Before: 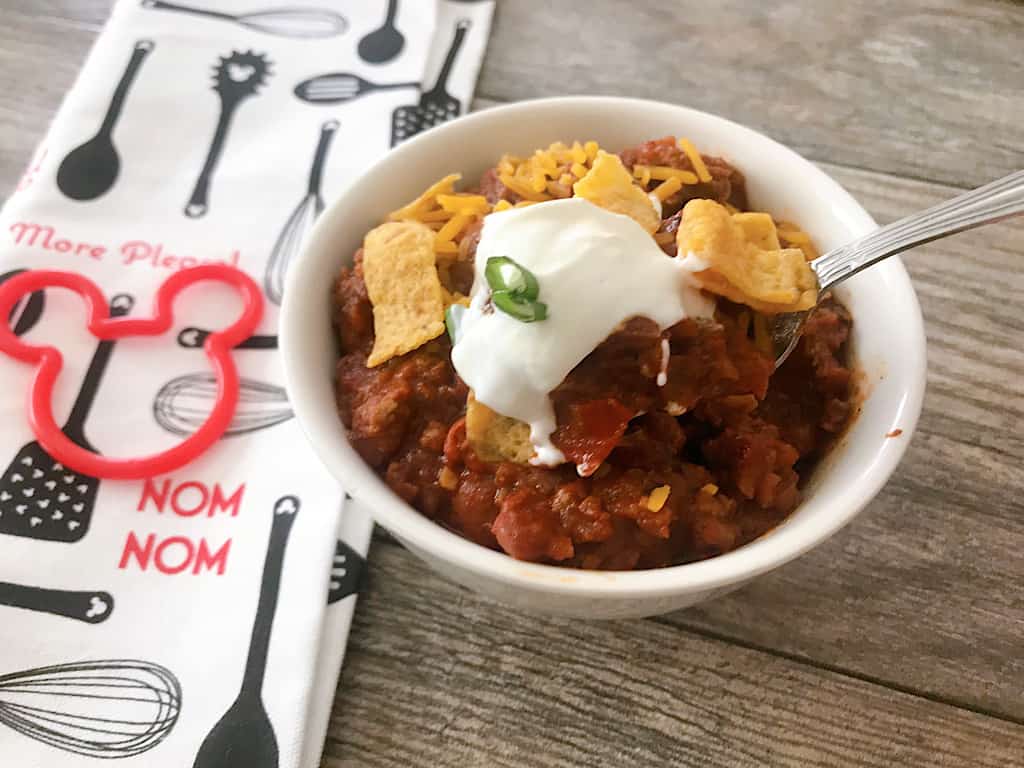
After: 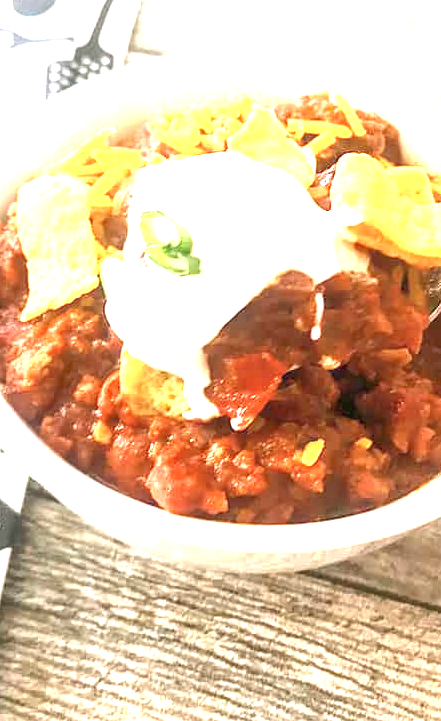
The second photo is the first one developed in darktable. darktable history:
exposure: black level correction 0, exposure 2.153 EV, compensate highlight preservation false
local contrast: detail 130%
crop: left 33.861%, top 6.067%, right 23.016%
shadows and highlights: shadows 43.35, highlights 6.91
